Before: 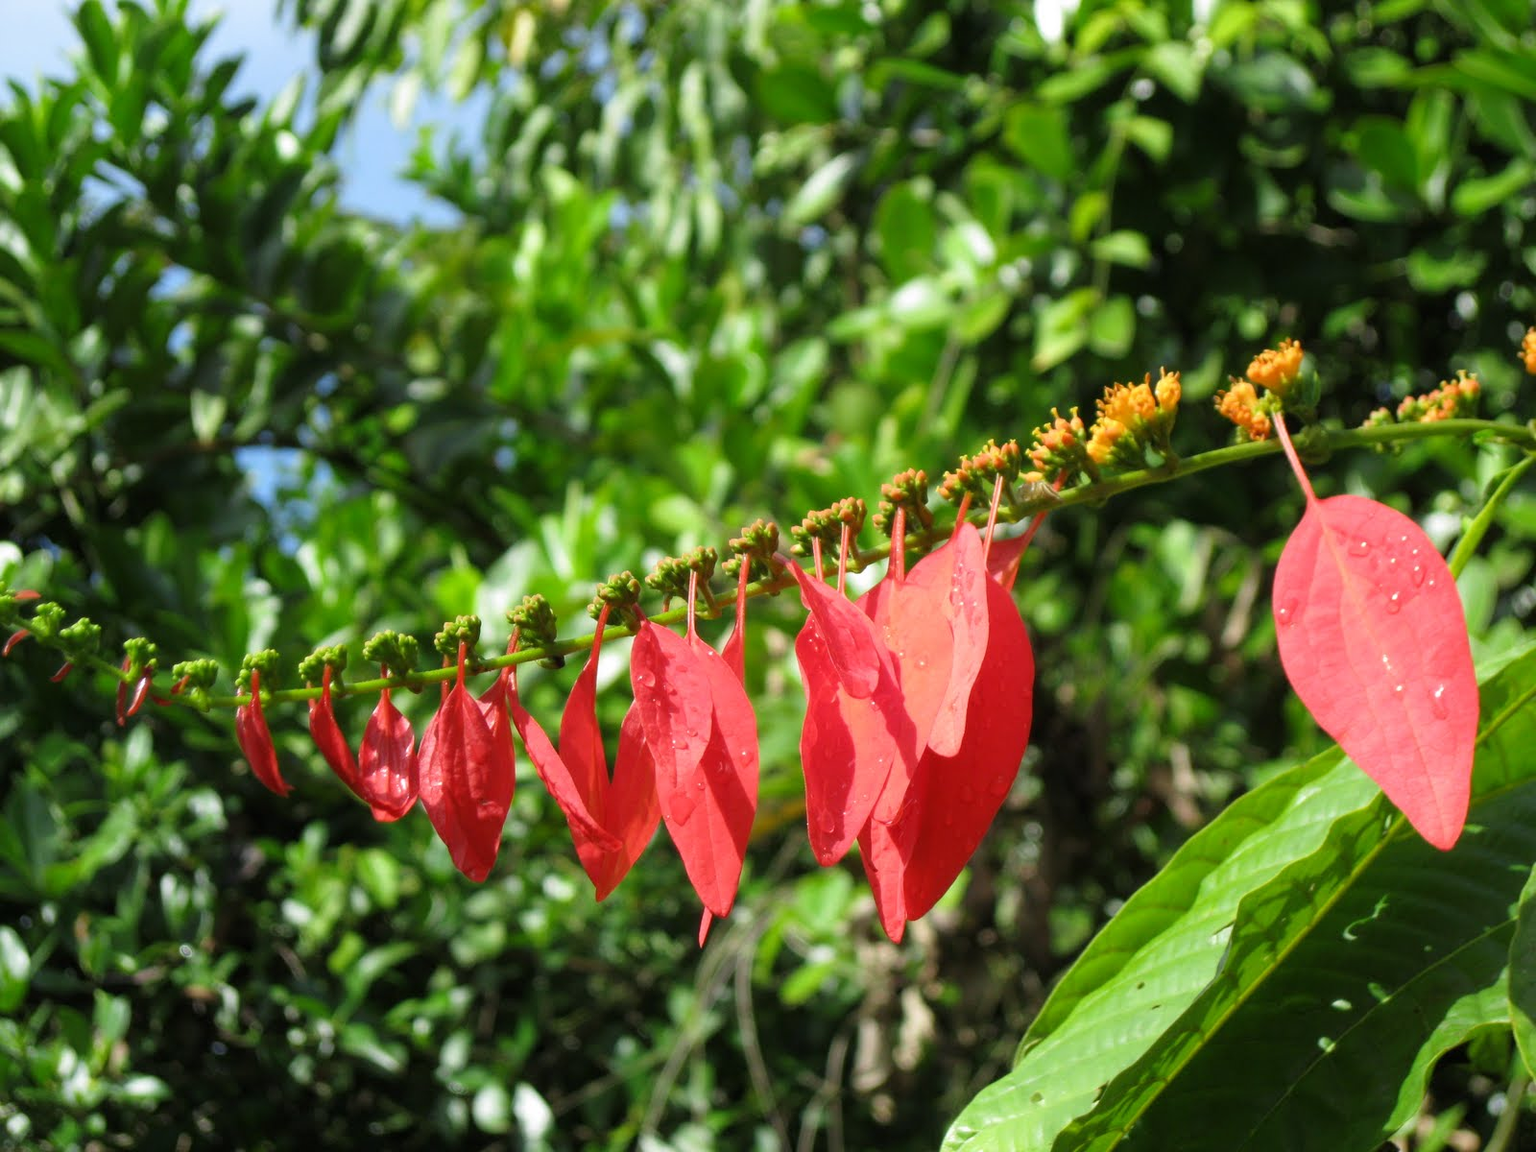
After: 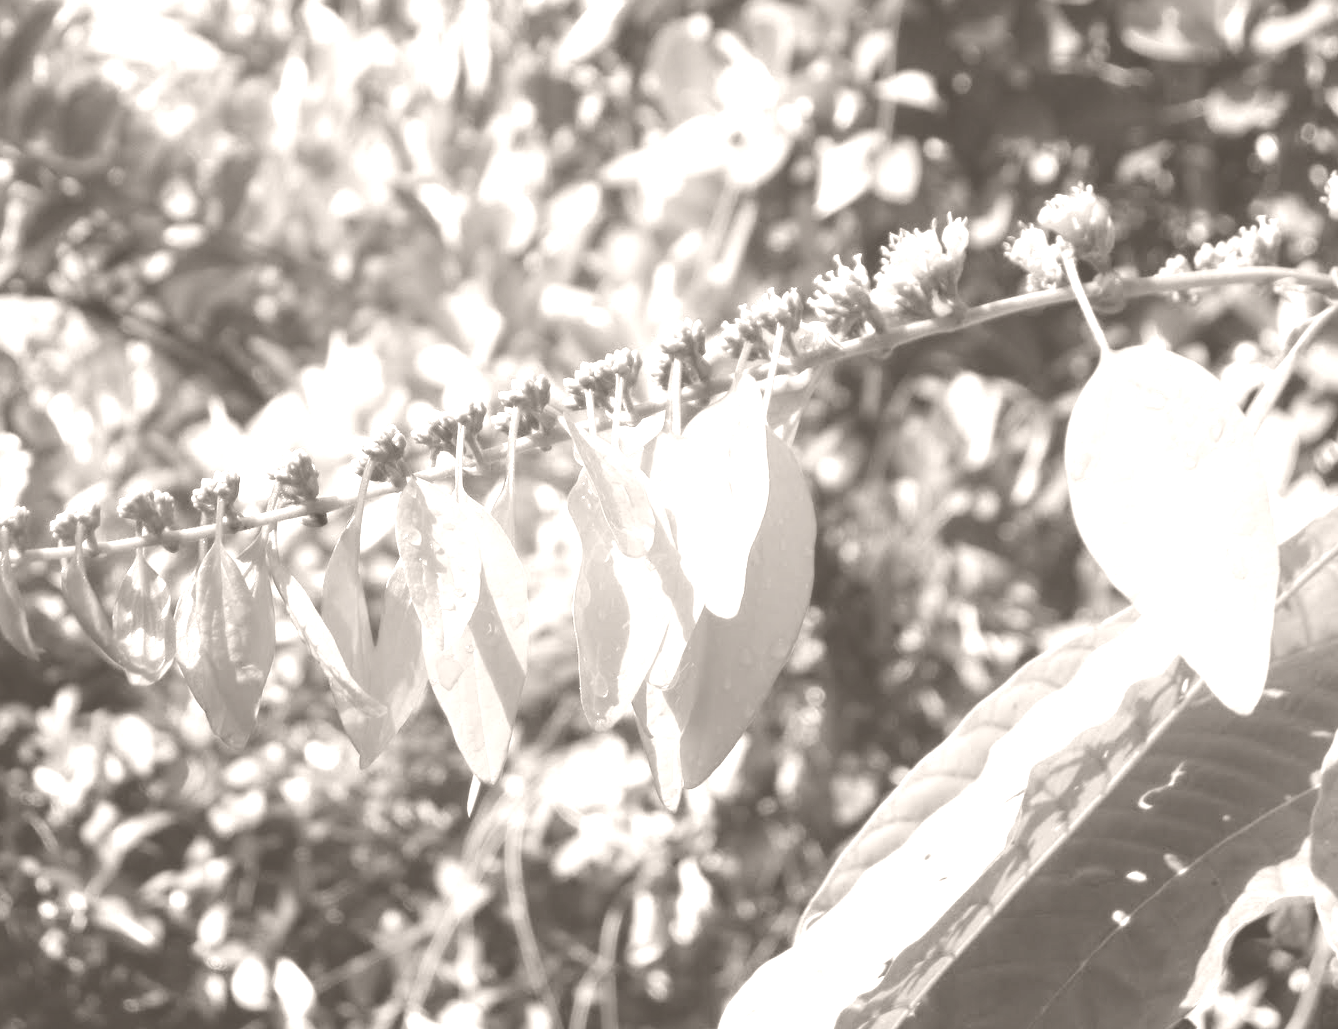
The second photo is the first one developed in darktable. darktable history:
colorize: hue 34.49°, saturation 35.33%, source mix 100%, lightness 55%, version 1
base curve: curves: ch0 [(0, 0) (0.666, 0.806) (1, 1)]
crop: left 16.315%, top 14.246%
